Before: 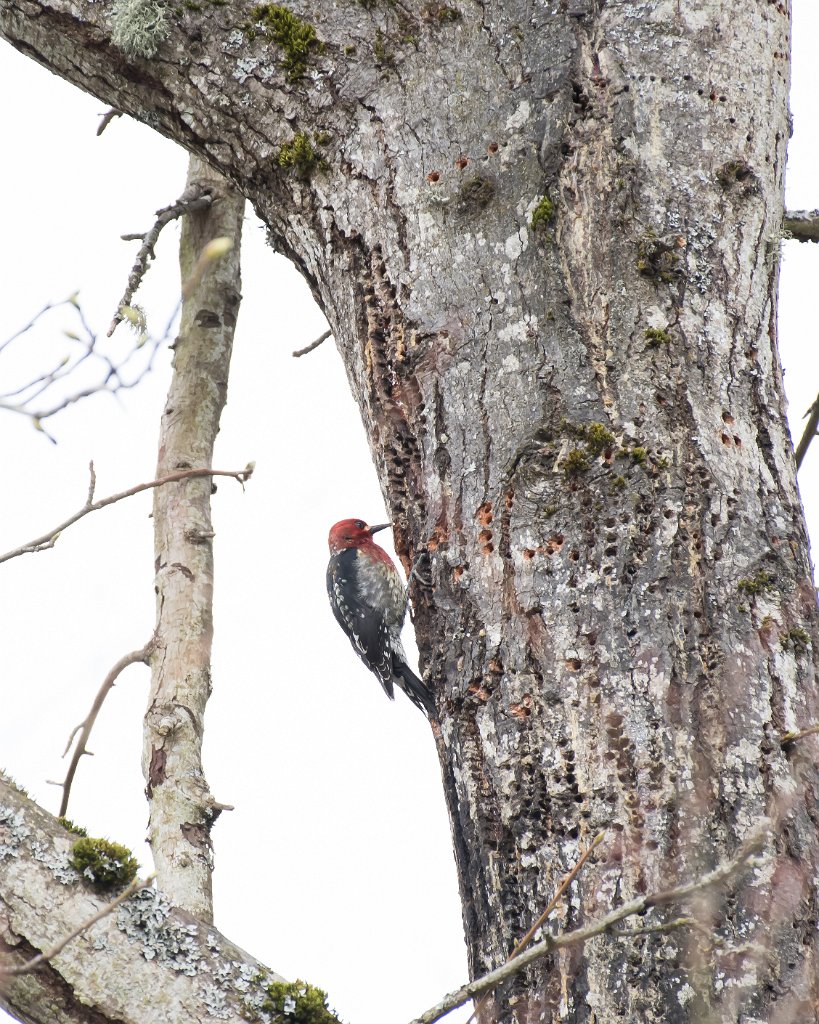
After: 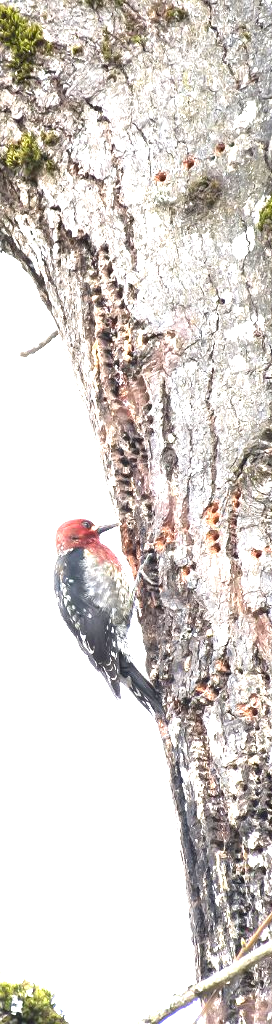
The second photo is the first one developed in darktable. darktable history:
crop: left 33.36%, right 33.36%
exposure: exposure 1.5 EV, compensate highlight preservation false
